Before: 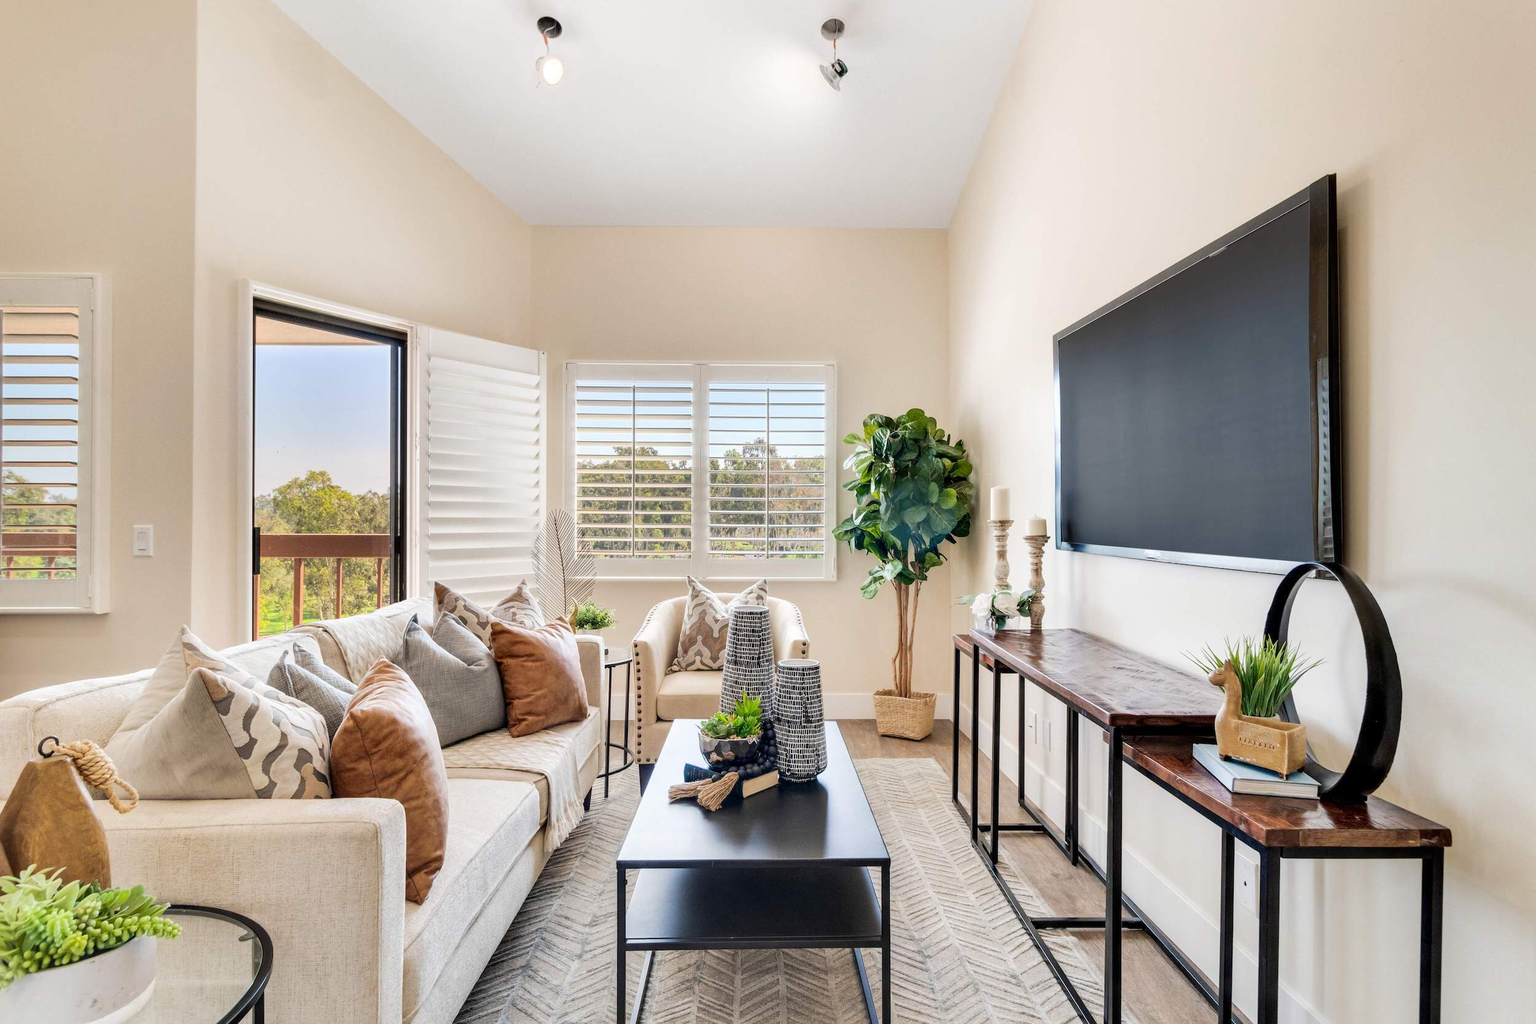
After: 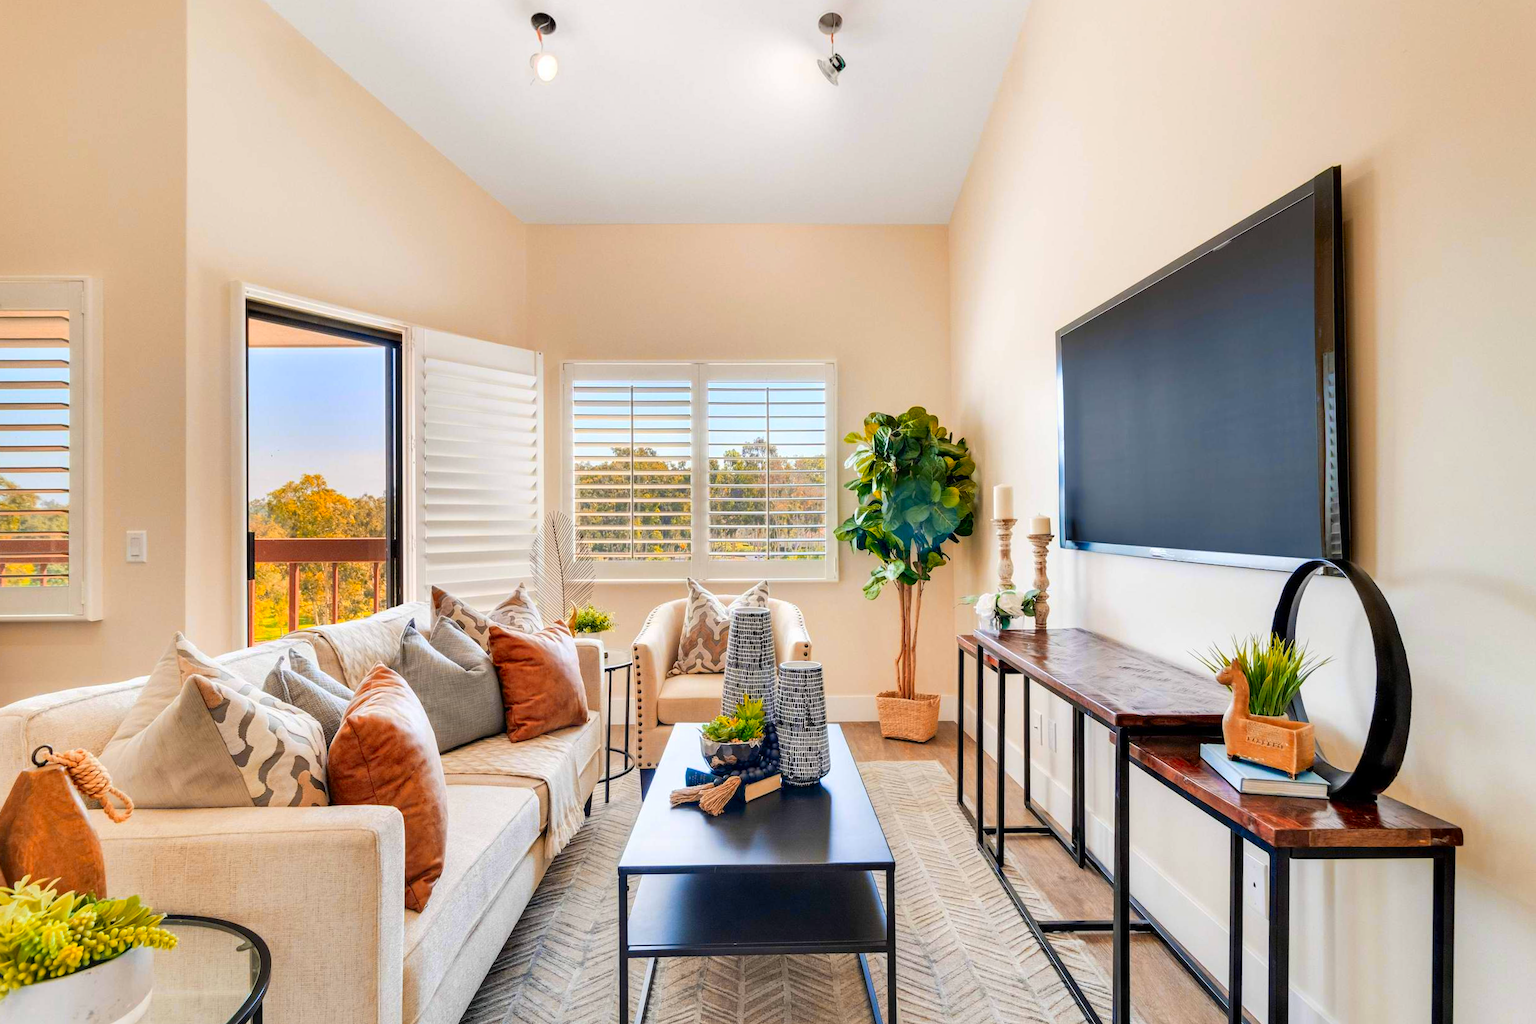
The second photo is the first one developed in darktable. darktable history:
color contrast: green-magenta contrast 1.55, blue-yellow contrast 1.83
color zones: curves: ch1 [(0, 0.469) (0.072, 0.457) (0.243, 0.494) (0.429, 0.5) (0.571, 0.5) (0.714, 0.5) (0.857, 0.5) (1, 0.469)]; ch2 [(0, 0.499) (0.143, 0.467) (0.242, 0.436) (0.429, 0.493) (0.571, 0.5) (0.714, 0.5) (0.857, 0.5) (1, 0.499)]
rotate and perspective: rotation -0.45°, automatic cropping original format, crop left 0.008, crop right 0.992, crop top 0.012, crop bottom 0.988
